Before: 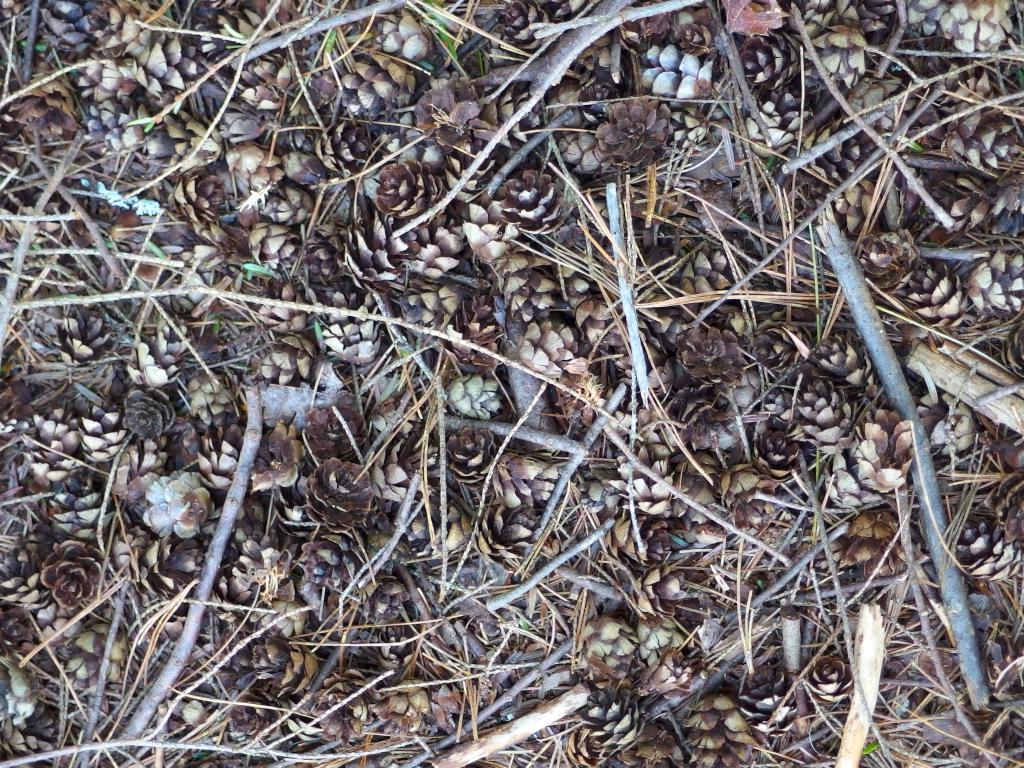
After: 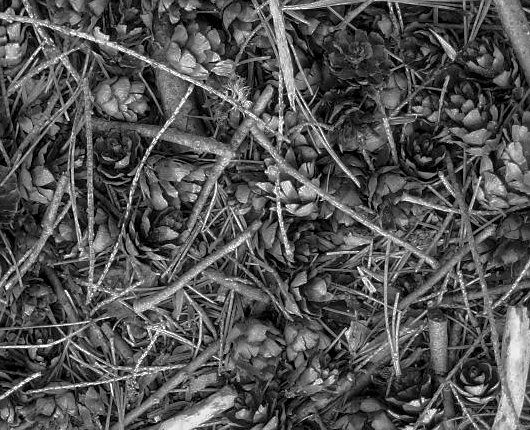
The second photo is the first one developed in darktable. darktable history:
base curve: curves: ch0 [(0, 0) (0.826, 0.587) (1, 1)]
crop: left 34.479%, top 38.822%, right 13.718%, bottom 5.172%
color calibration: output gray [0.23, 0.37, 0.4, 0], gray › normalize channels true, illuminant same as pipeline (D50), adaptation XYZ, x 0.346, y 0.359, gamut compression 0
color balance: output saturation 120%
sharpen: radius 1, threshold 1
local contrast: on, module defaults
